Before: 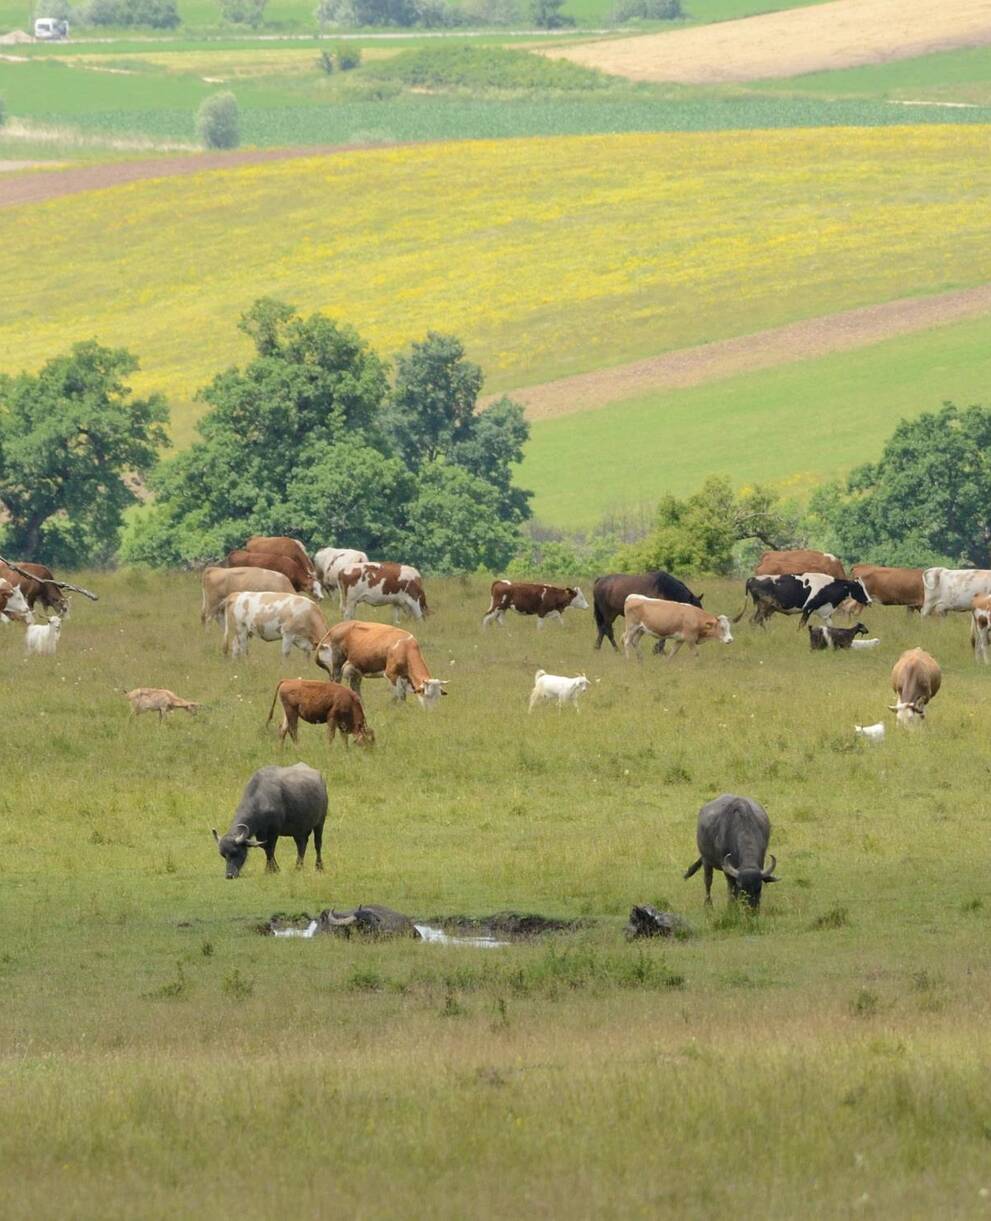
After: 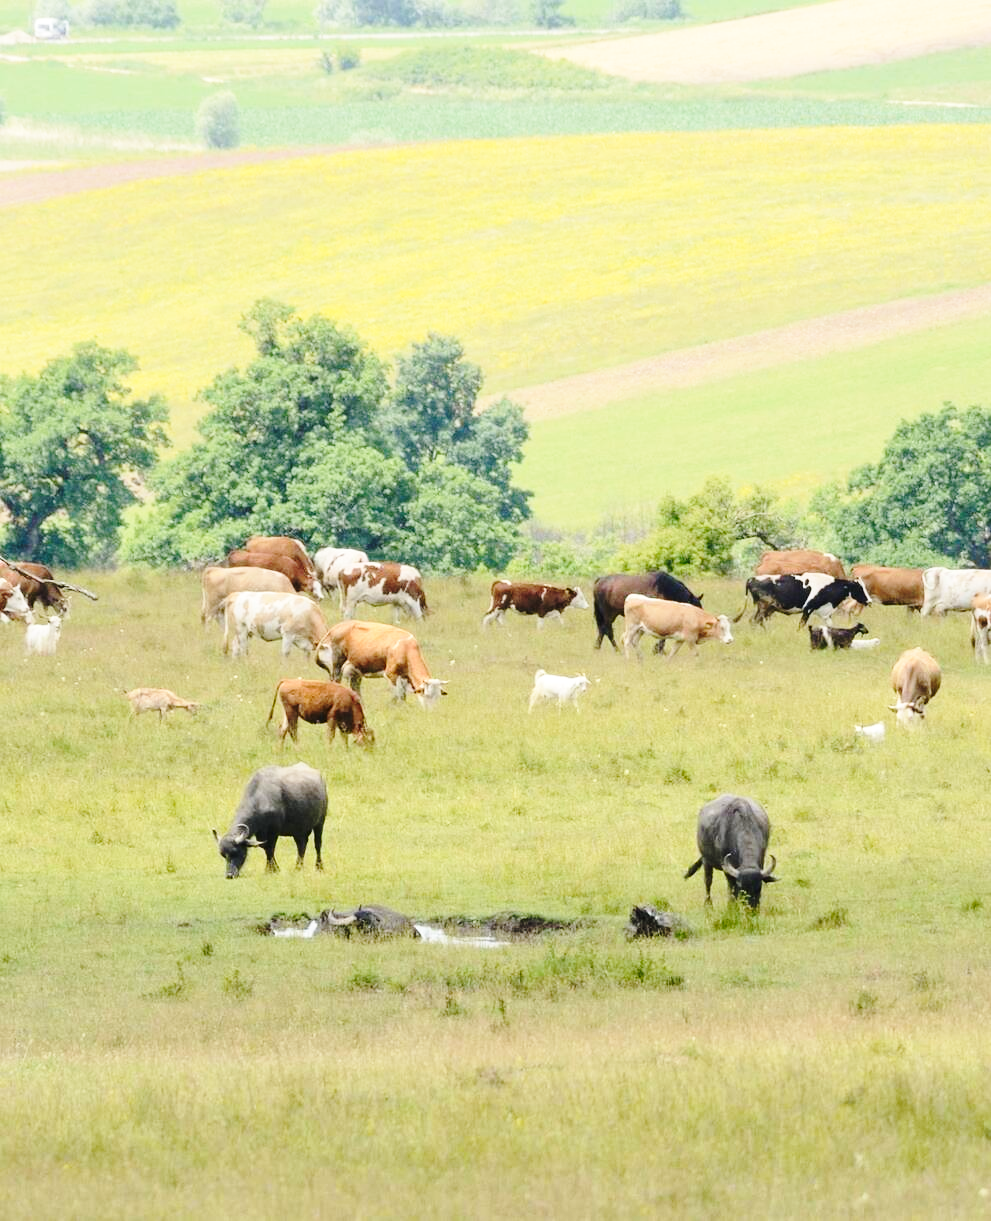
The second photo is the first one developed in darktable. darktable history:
contrast brightness saturation: contrast 0.101, brightness 0.018, saturation 0.018
base curve: curves: ch0 [(0, 0) (0.032, 0.037) (0.105, 0.228) (0.435, 0.76) (0.856, 0.983) (1, 1)], preserve colors none
